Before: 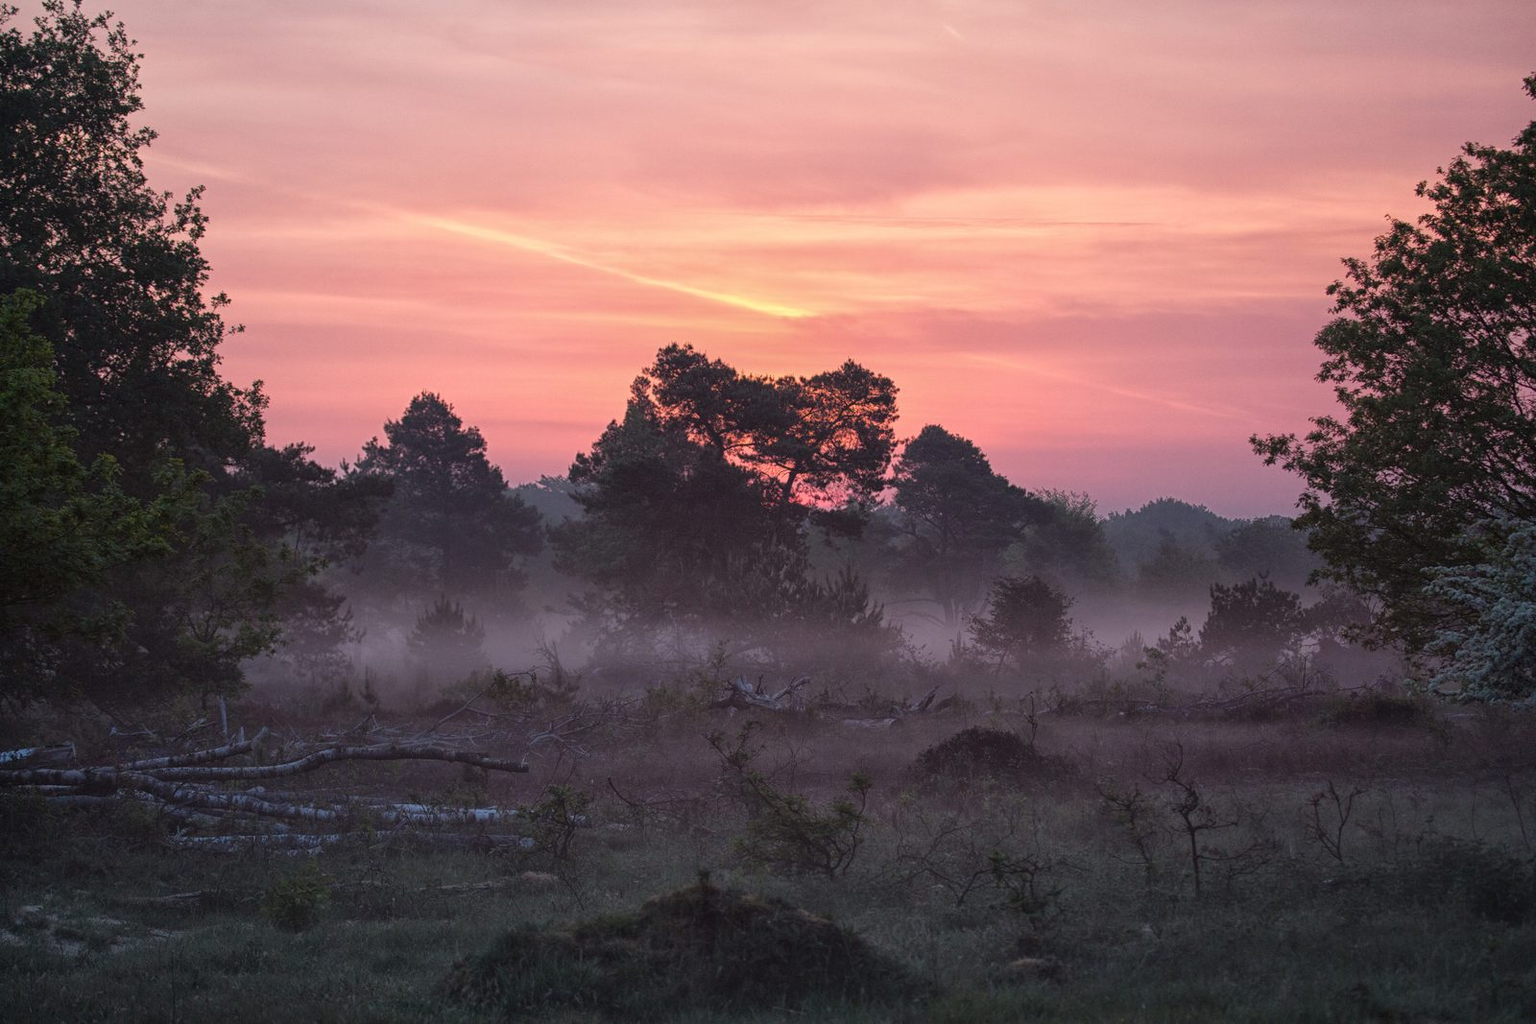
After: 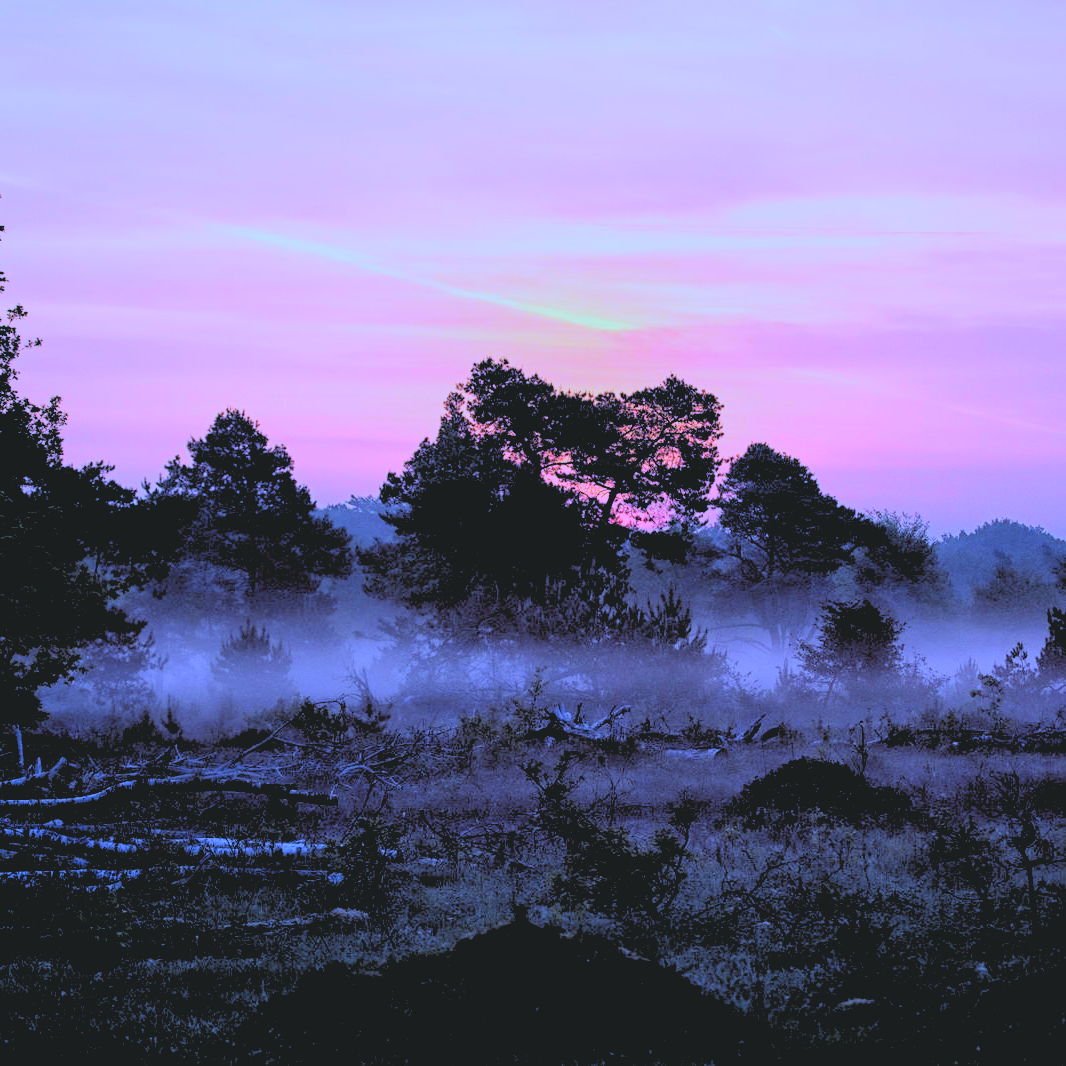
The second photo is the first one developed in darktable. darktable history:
exposure: exposure -0.36 EV, compensate highlight preservation false
rgb levels: levels [[0.027, 0.429, 0.996], [0, 0.5, 1], [0, 0.5, 1]]
tone curve: curves: ch0 [(0, 0.11) (0.181, 0.223) (0.405, 0.46) (0.456, 0.528) (0.634, 0.728) (0.877, 0.89) (0.984, 0.935)]; ch1 [(0, 0.052) (0.443, 0.43) (0.492, 0.485) (0.566, 0.579) (0.595, 0.625) (0.608, 0.654) (0.65, 0.708) (1, 0.961)]; ch2 [(0, 0) (0.33, 0.301) (0.421, 0.443) (0.447, 0.489) (0.495, 0.492) (0.537, 0.57) (0.586, 0.591) (0.663, 0.686) (1, 1)], color space Lab, independent channels, preserve colors none
crop and rotate: left 13.409%, right 19.924%
white balance: red 0.766, blue 1.537
